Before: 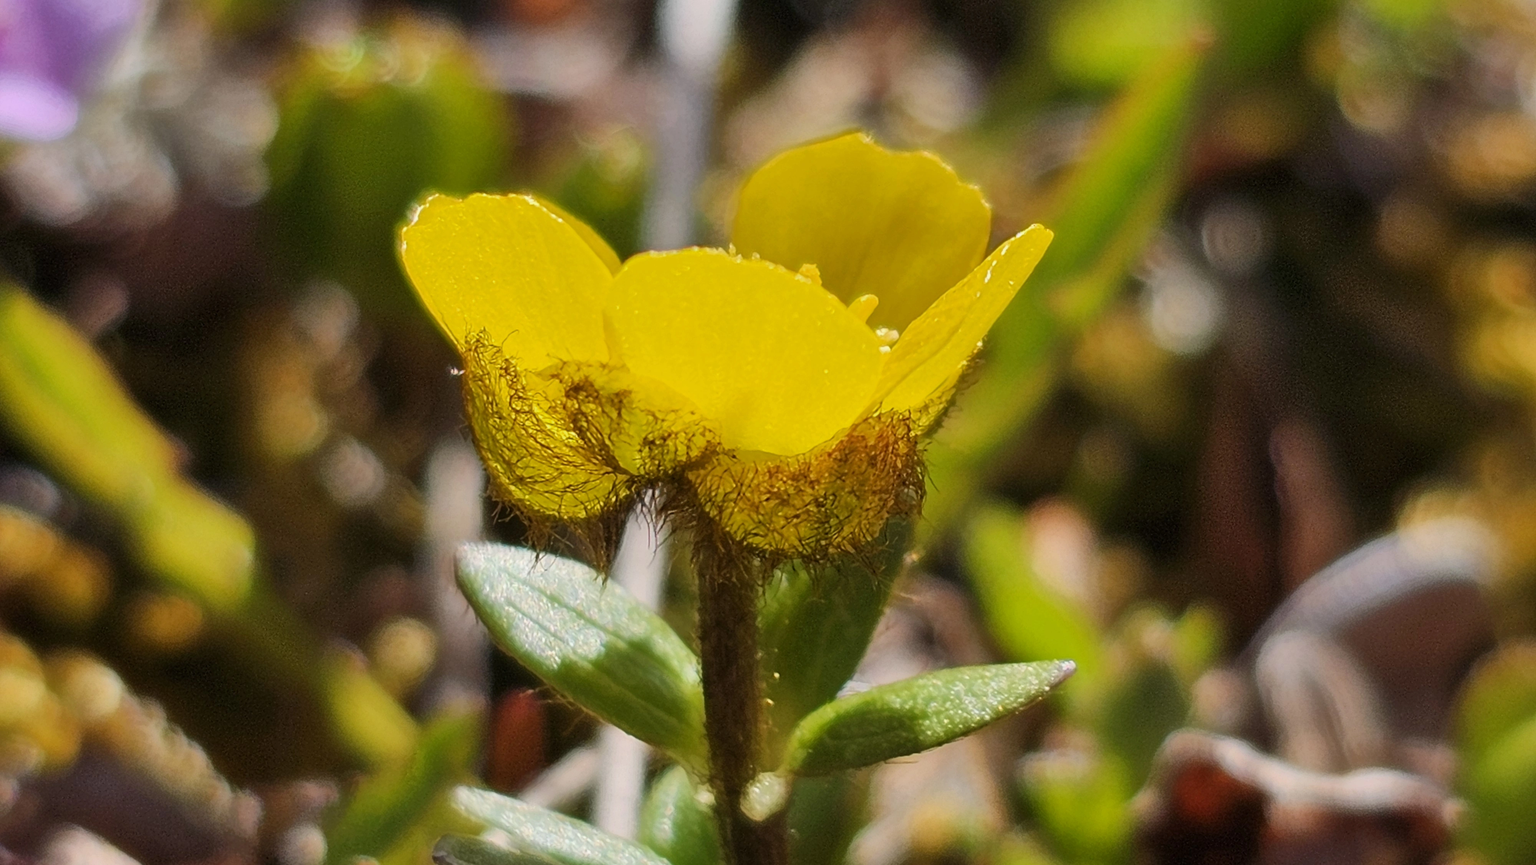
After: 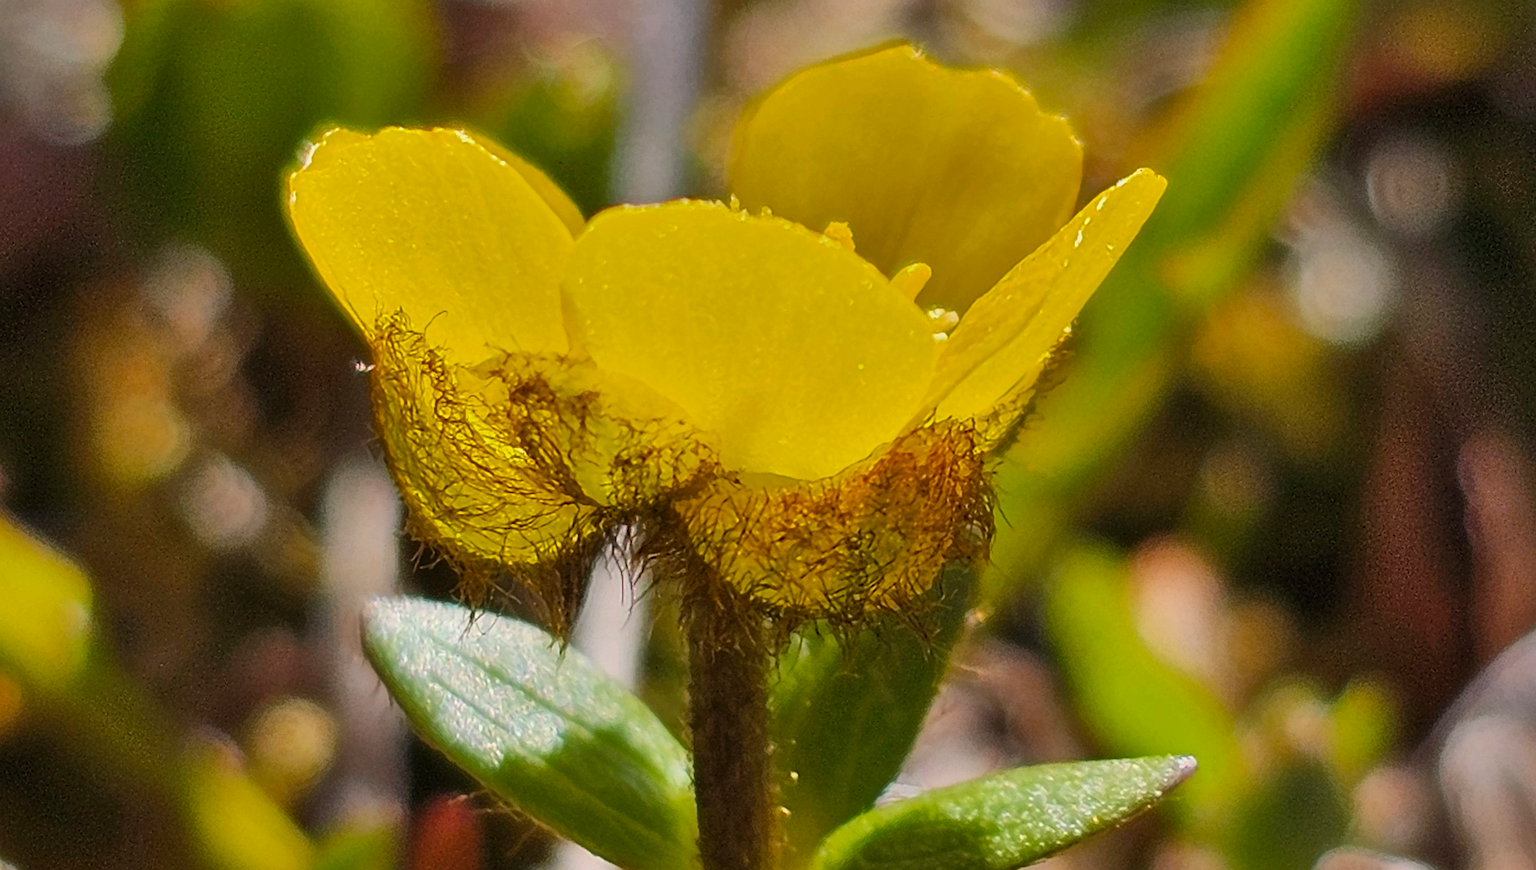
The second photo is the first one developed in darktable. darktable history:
shadows and highlights: shadows 43.59, white point adjustment -1.5, highlights color adjustment 31.78%, soften with gaussian
sharpen: on, module defaults
crop and rotate: left 12.152%, top 11.491%, right 13.524%, bottom 13.649%
